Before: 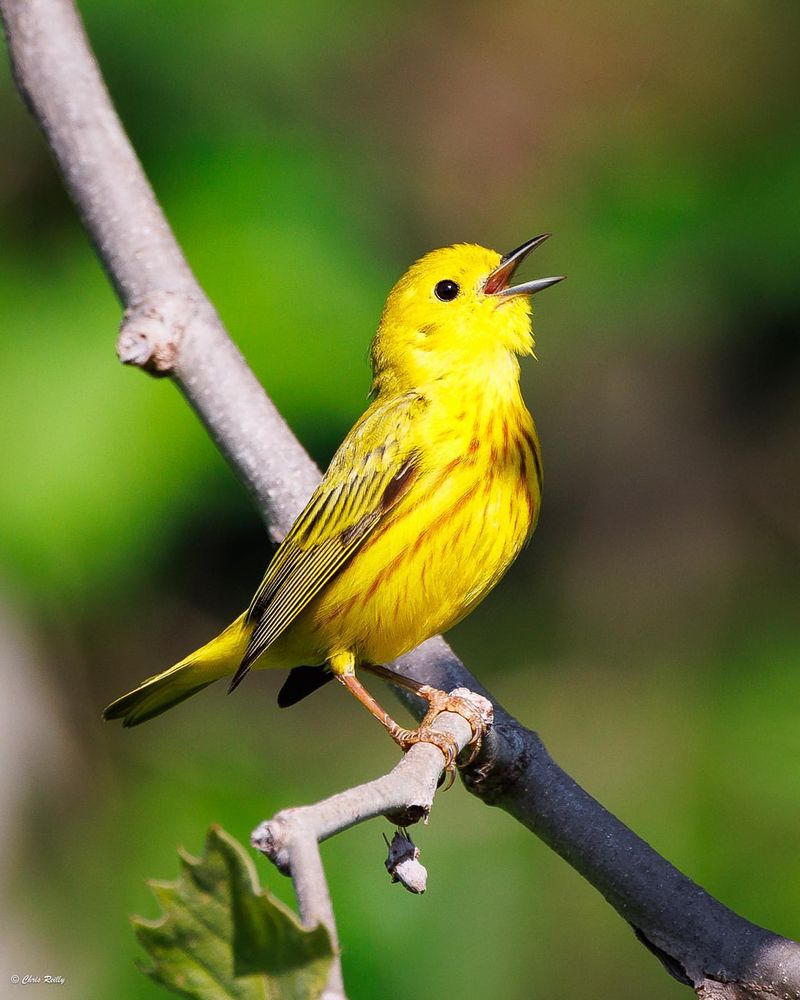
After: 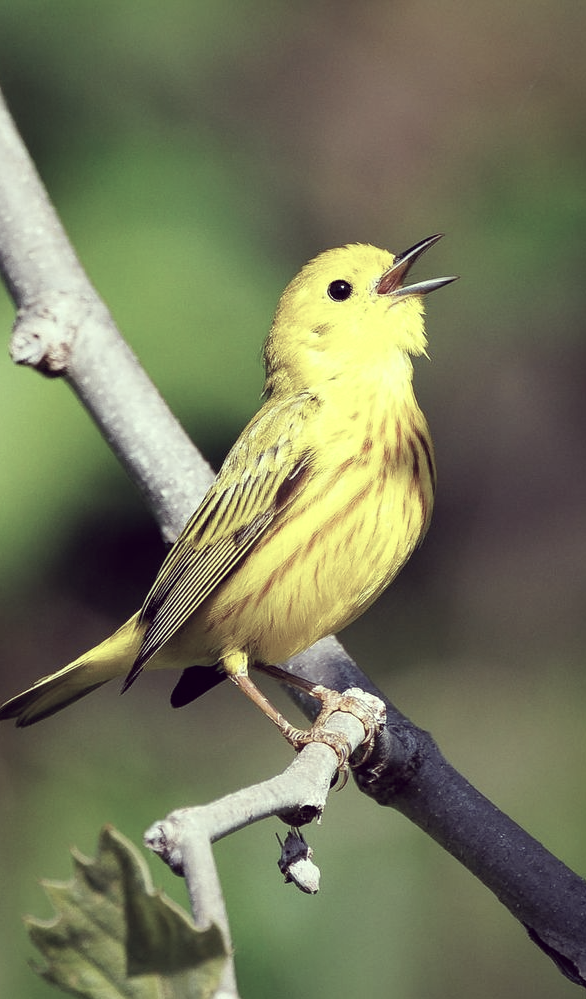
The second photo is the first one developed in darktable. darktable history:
levels: levels [0, 0.476, 0.951]
crop: left 13.38%, top 0%, right 13.26%
color correction: highlights a* -20.2, highlights b* 20.11, shadows a* 19.94, shadows b* -21.05, saturation 0.46
